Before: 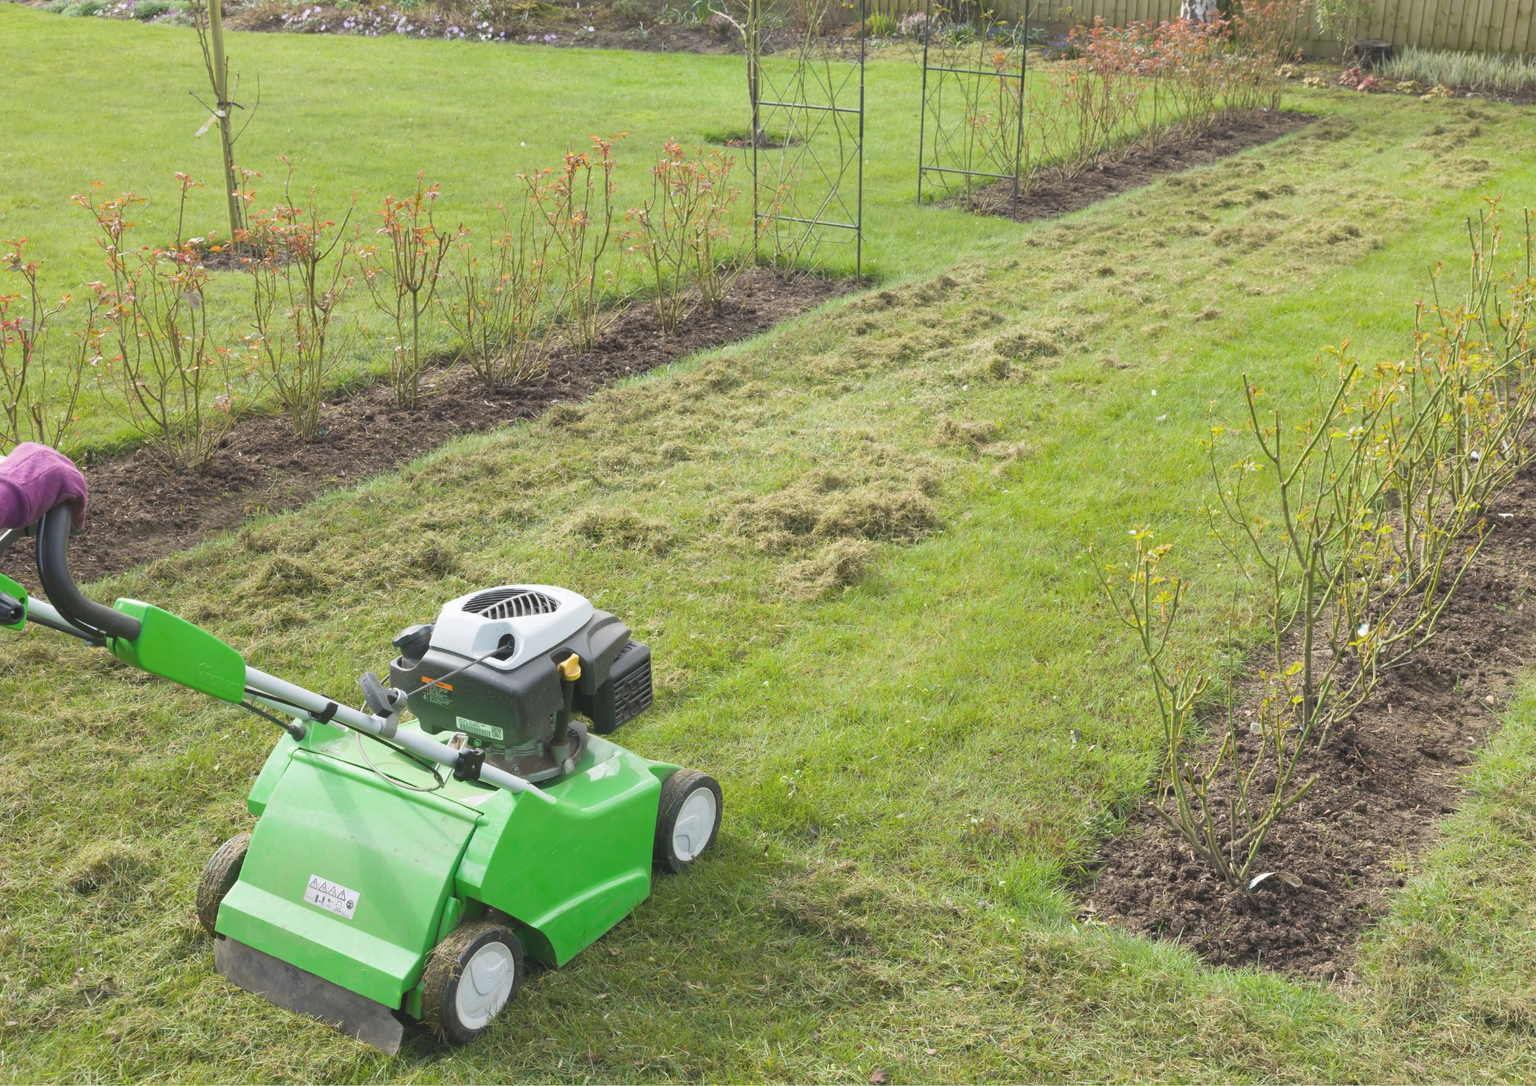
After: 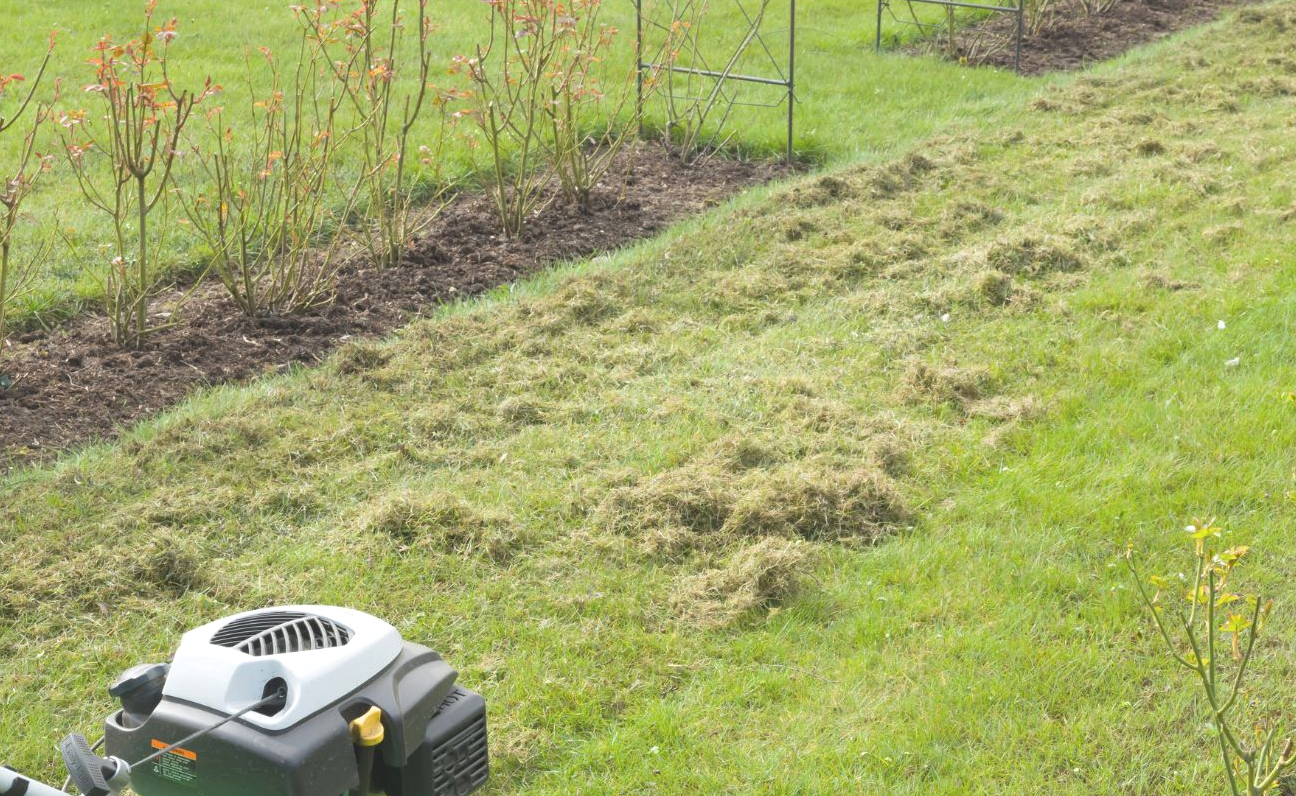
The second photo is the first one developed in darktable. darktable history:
exposure: exposure 0.164 EV, compensate exposure bias true, compensate highlight preservation false
crop: left 20.738%, top 15.746%, right 21.501%, bottom 34.056%
